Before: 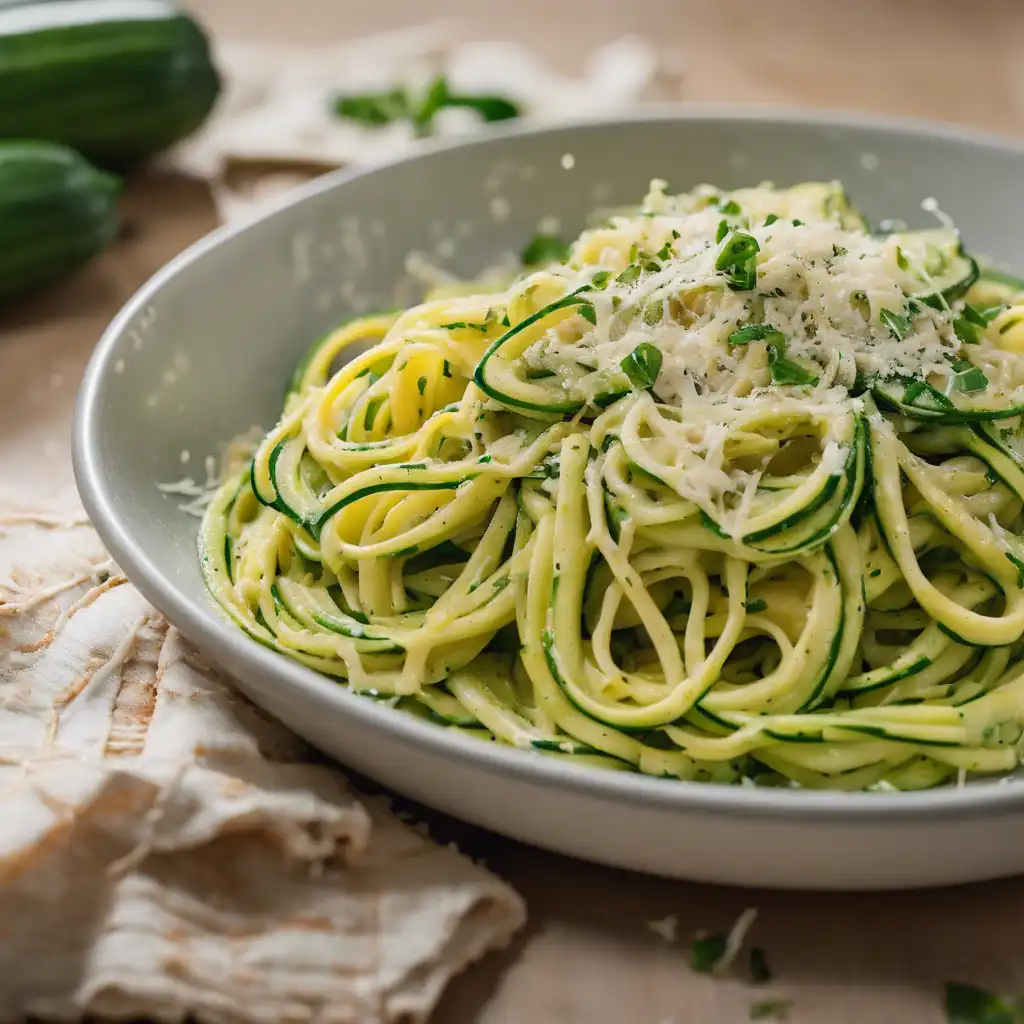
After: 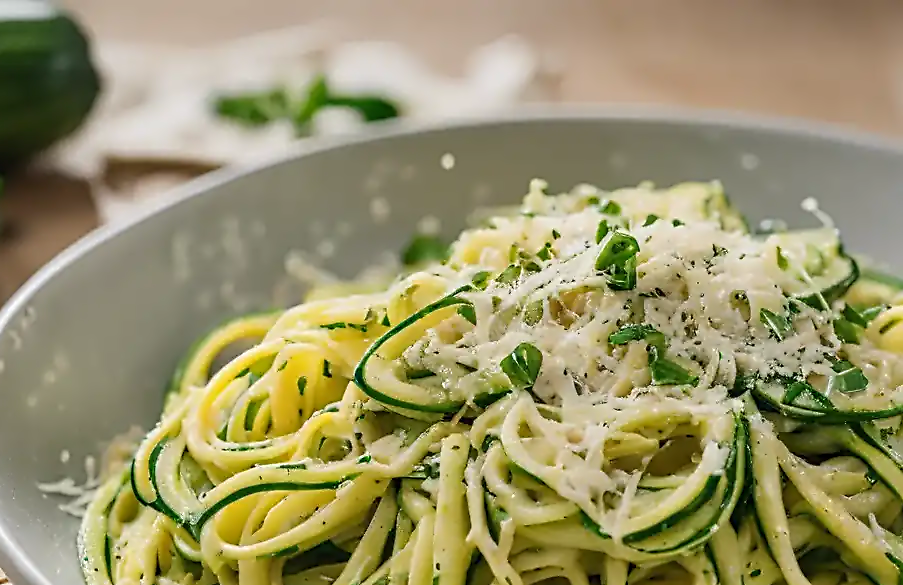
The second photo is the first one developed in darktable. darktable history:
contrast equalizer: y [[0.5, 0.5, 0.5, 0.515, 0.749, 0.84], [0.5 ×6], [0.5 ×6], [0, 0, 0, 0.001, 0.067, 0.262], [0 ×6]]
crop and rotate: left 11.812%, bottom 42.776%
